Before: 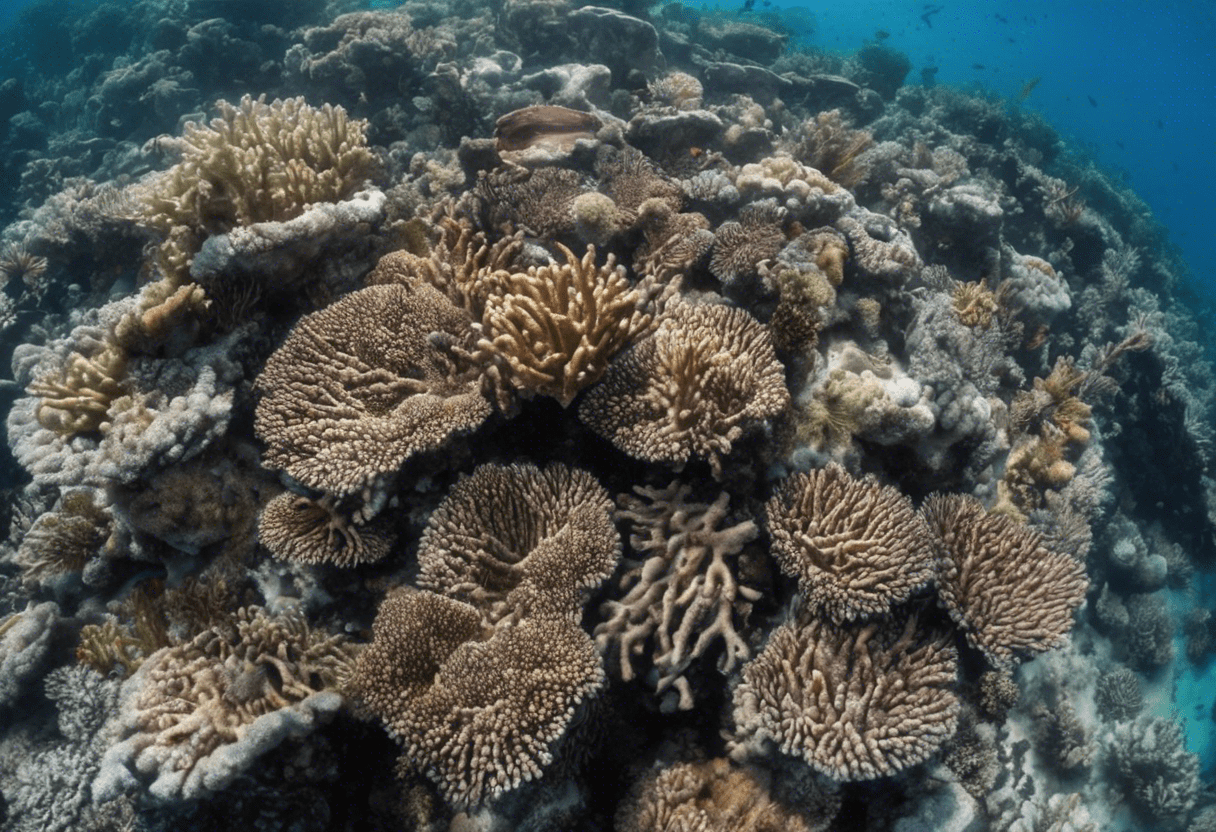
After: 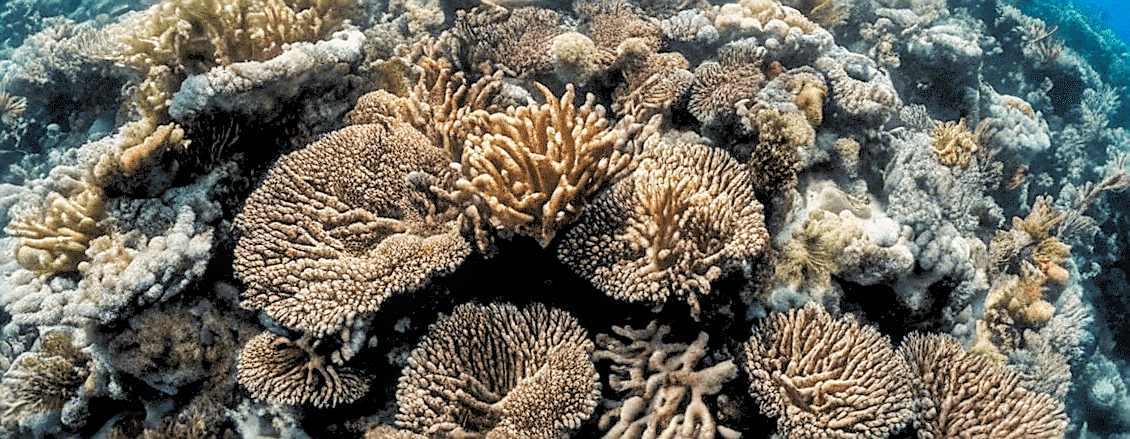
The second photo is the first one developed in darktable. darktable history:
filmic rgb: black relative exposure -9.64 EV, white relative exposure 3.02 EV, hardness 6.13, color science v6 (2022)
crop: left 1.802%, top 19.342%, right 5.232%, bottom 27.829%
sharpen: radius 1.406, amount 1.254, threshold 0.799
tone curve: curves: ch0 [(0, 0.039) (0.104, 0.103) (0.273, 0.267) (0.448, 0.487) (0.704, 0.761) (0.886, 0.922) (0.994, 0.971)]; ch1 [(0, 0) (0.335, 0.298) (0.446, 0.413) (0.485, 0.487) (0.515, 0.503) (0.566, 0.563) (0.641, 0.655) (1, 1)]; ch2 [(0, 0) (0.314, 0.301) (0.421, 0.411) (0.502, 0.494) (0.528, 0.54) (0.557, 0.559) (0.612, 0.62) (0.722, 0.686) (1, 1)], preserve colors none
levels: white 99.91%, levels [0.072, 0.414, 0.976]
local contrast: on, module defaults
shadows and highlights: shadows 24.78, highlights -25.73
